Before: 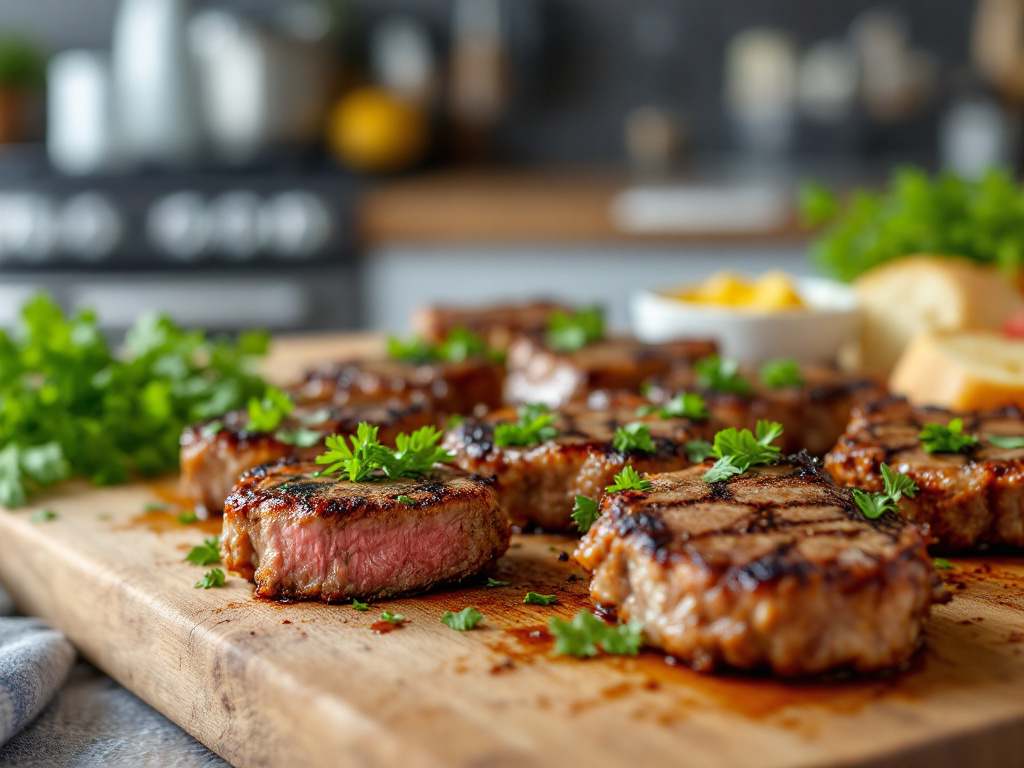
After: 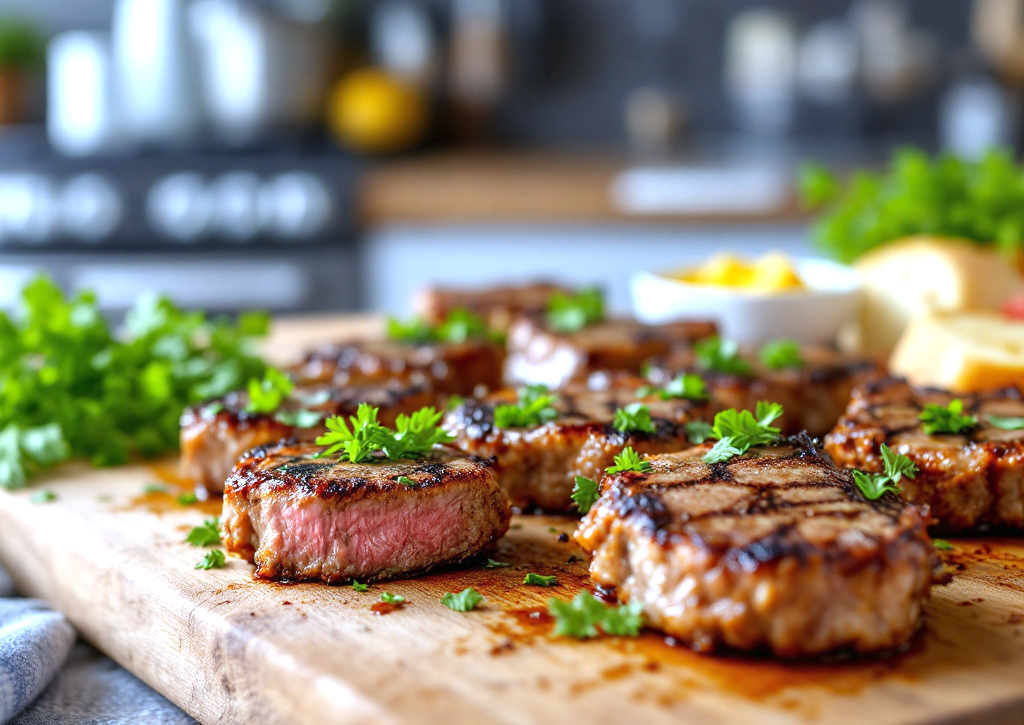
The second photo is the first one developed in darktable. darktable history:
exposure: exposure 0.566 EV, compensate highlight preservation false
crop and rotate: top 2.479%, bottom 3.018%
white balance: red 0.948, green 1.02, blue 1.176
